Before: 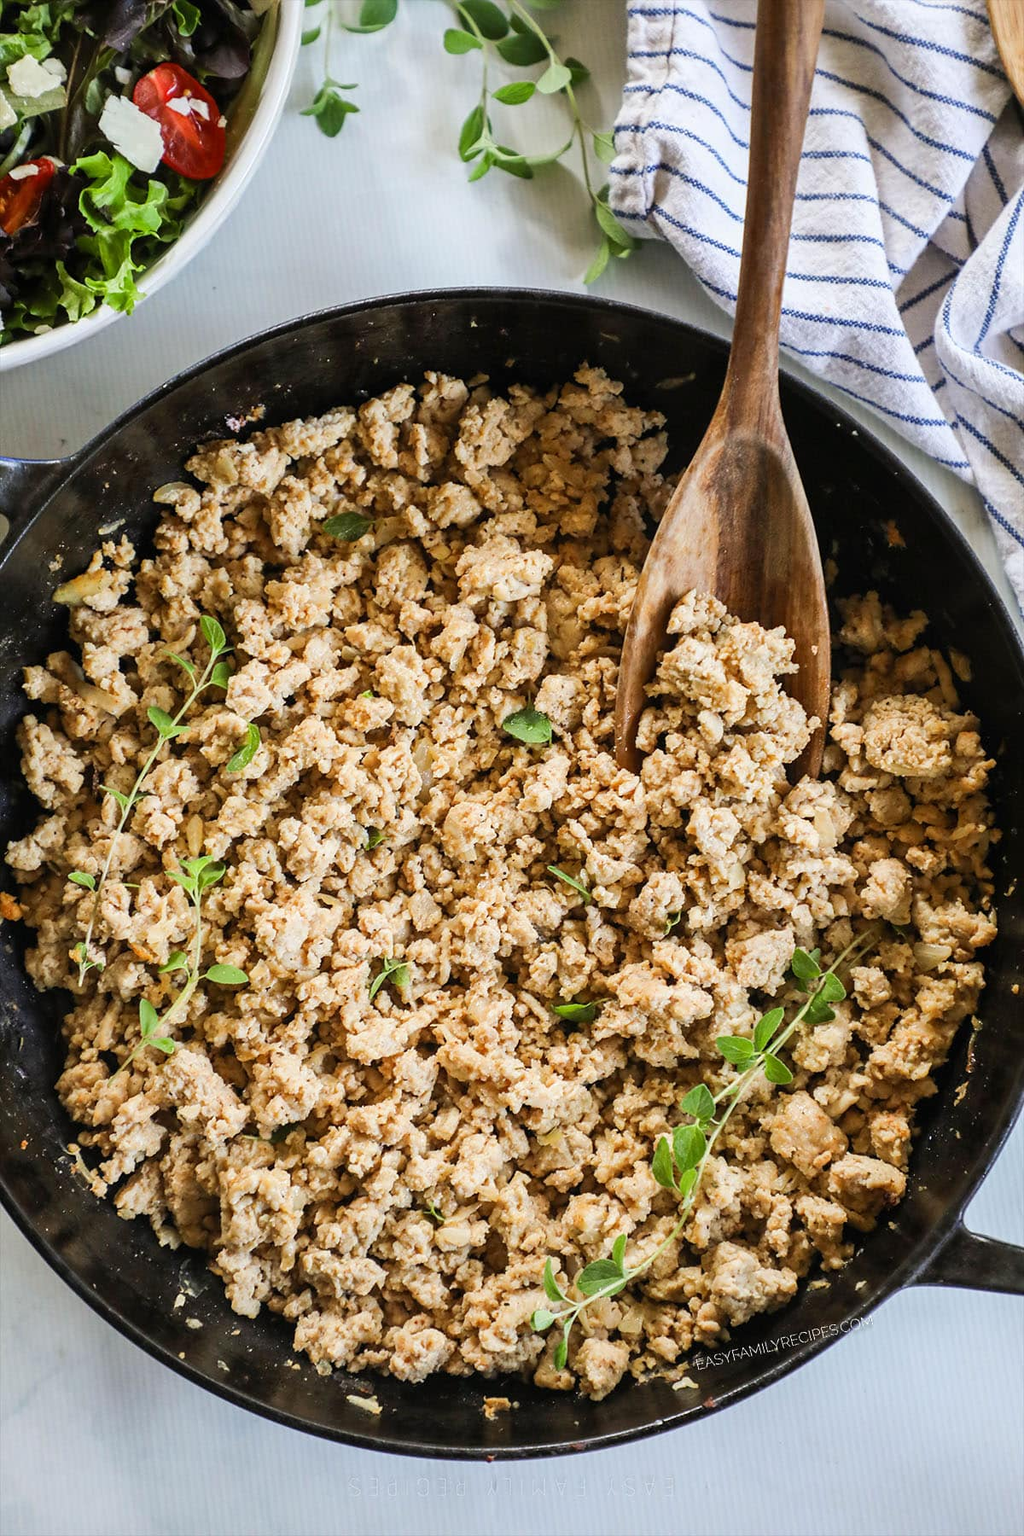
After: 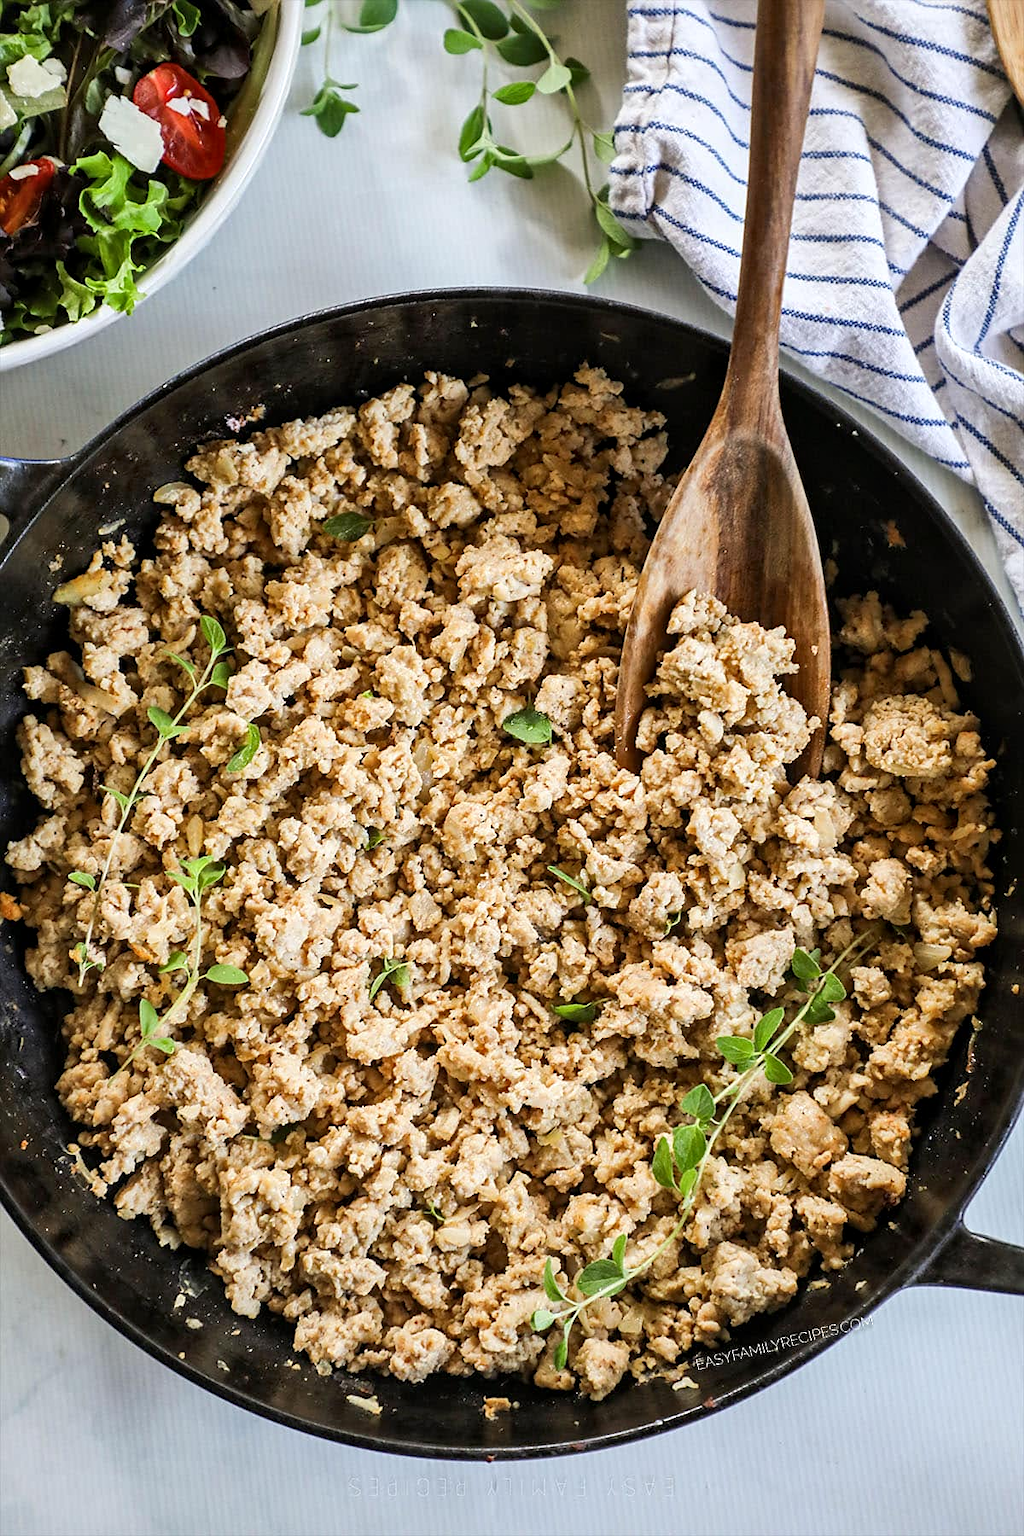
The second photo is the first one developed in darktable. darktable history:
sharpen: amount 0.209
local contrast: mode bilateral grid, contrast 29, coarseness 24, midtone range 0.2
